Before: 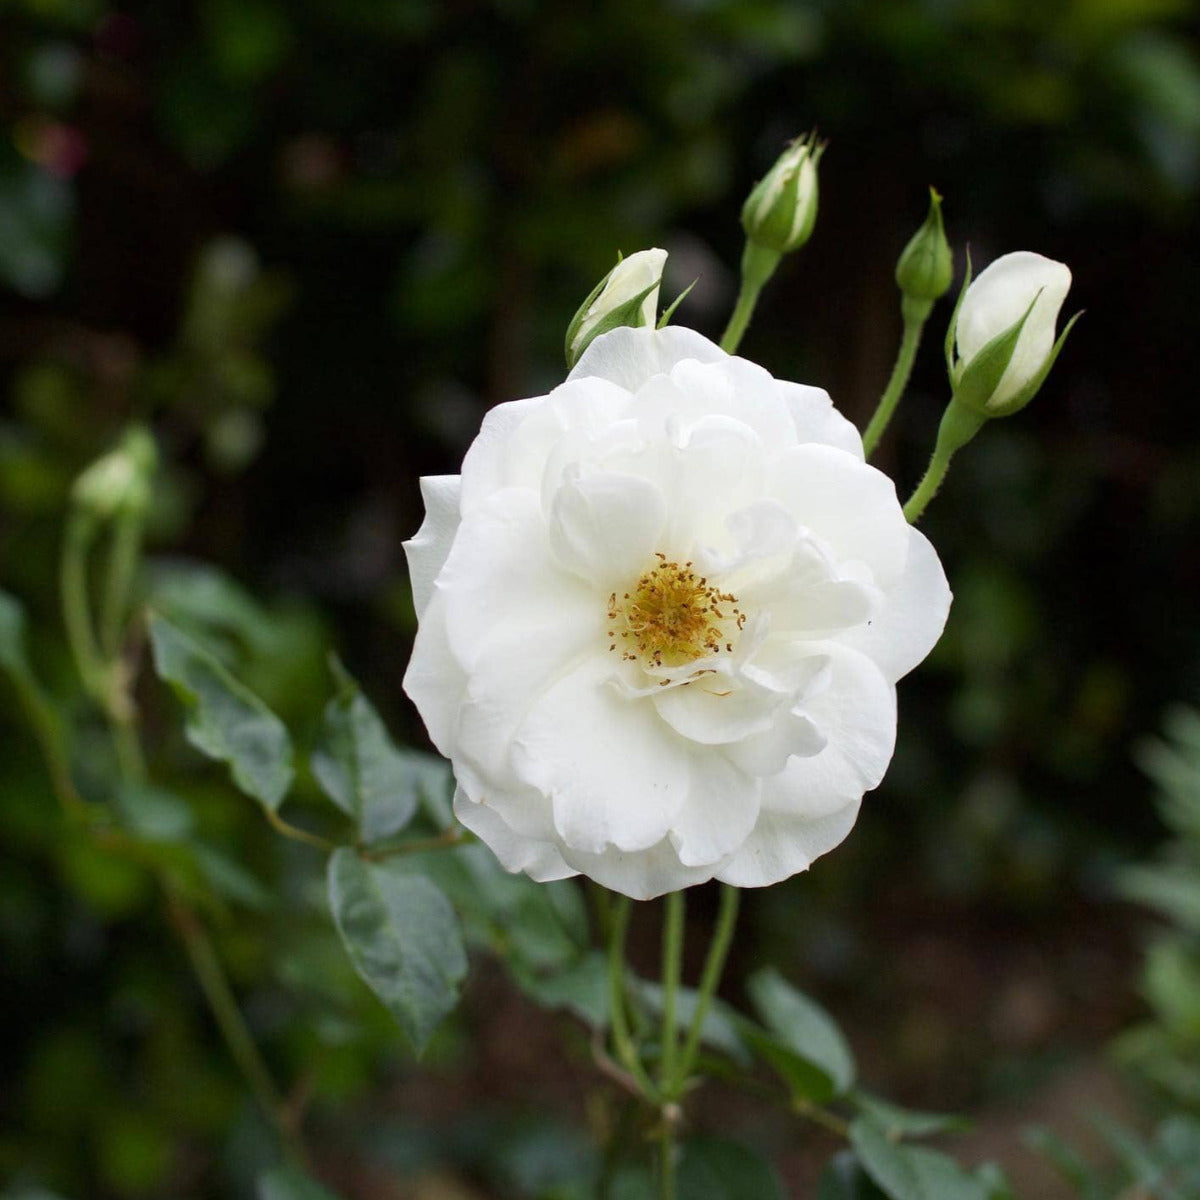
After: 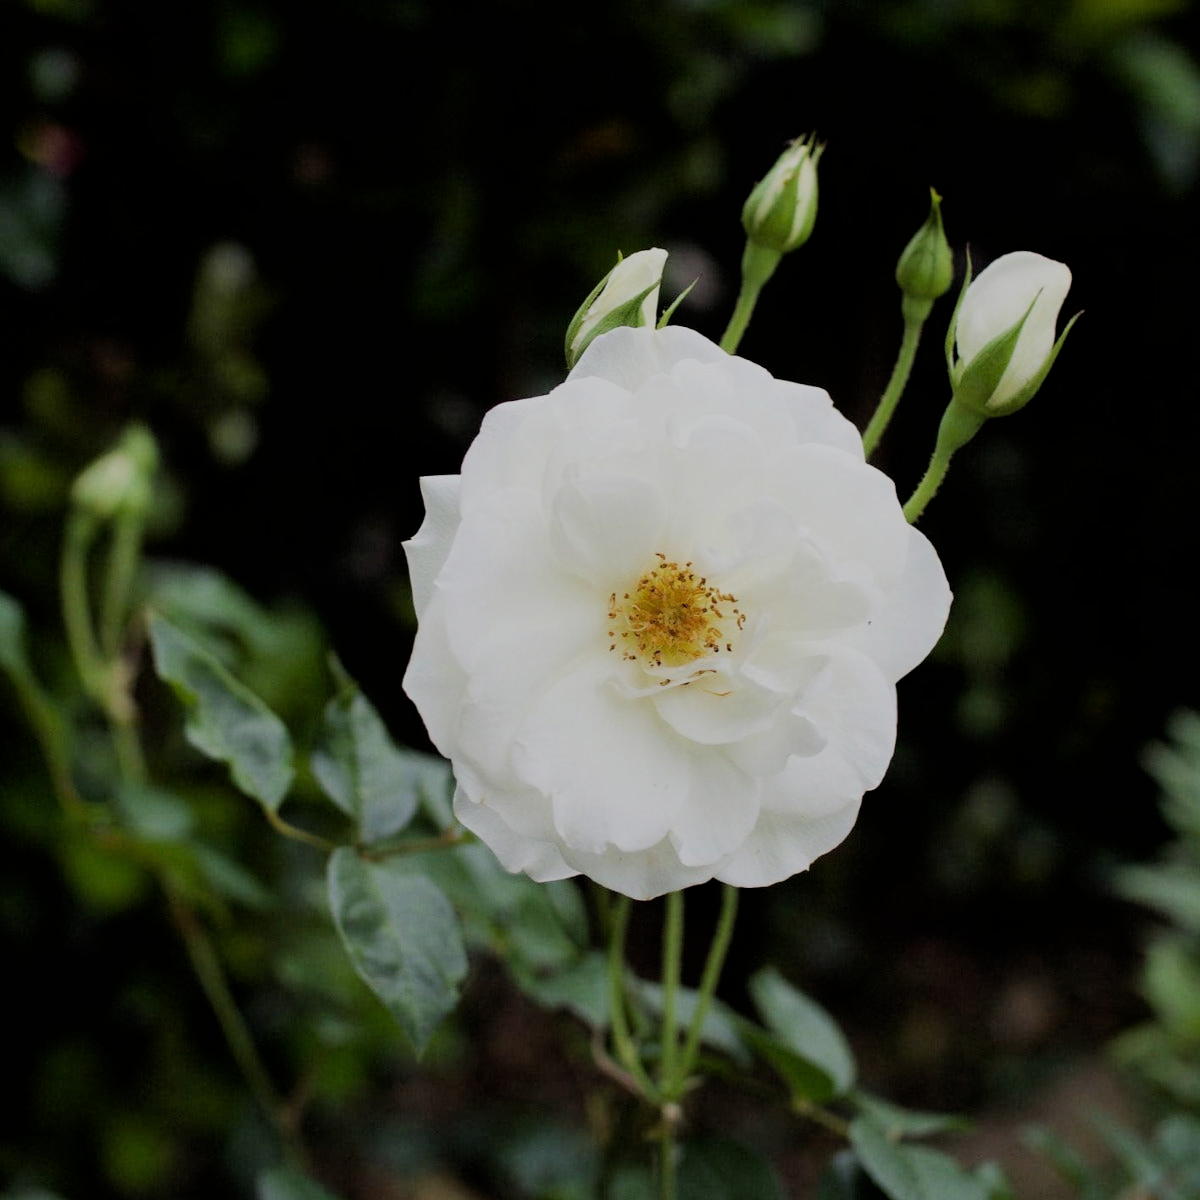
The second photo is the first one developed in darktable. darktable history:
filmic rgb: black relative exposure -6.14 EV, white relative exposure 6.94 EV, hardness 2.24
